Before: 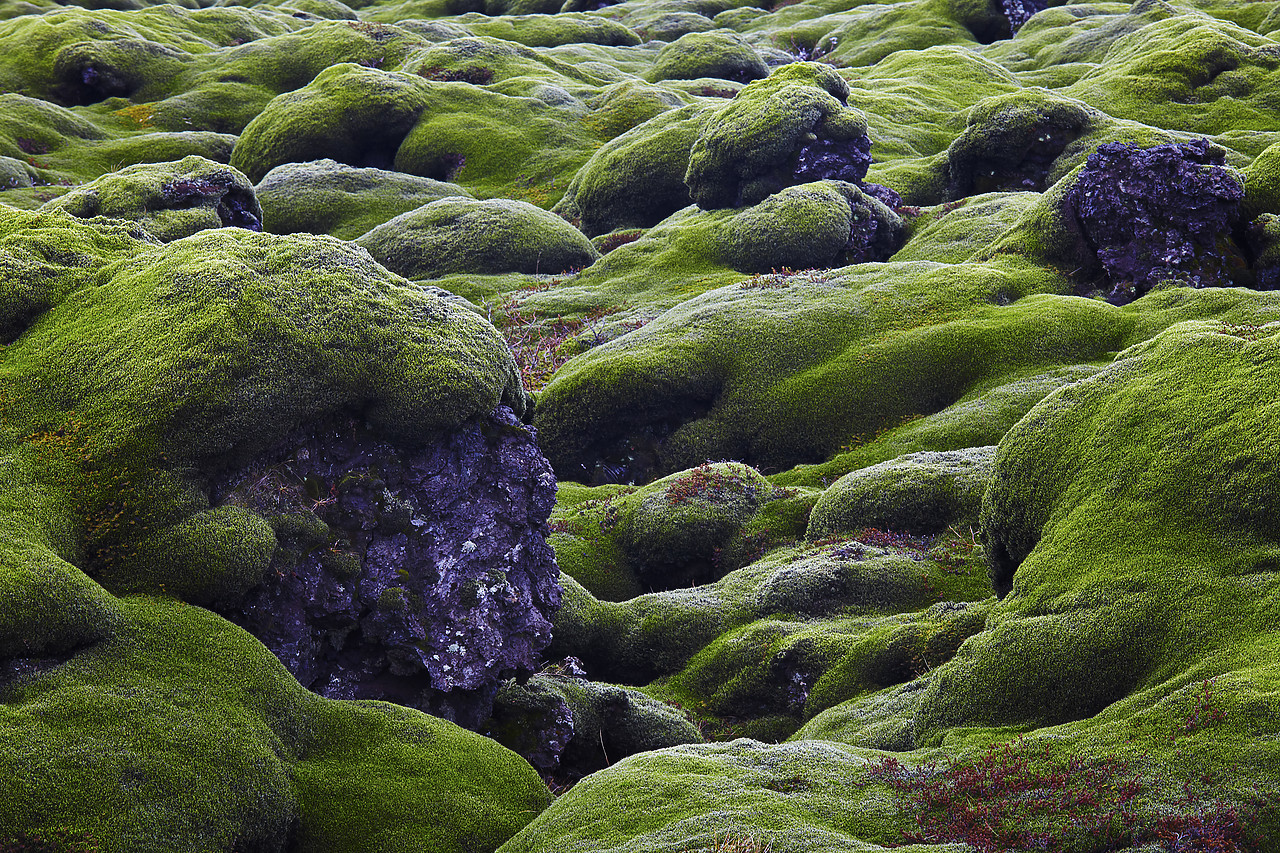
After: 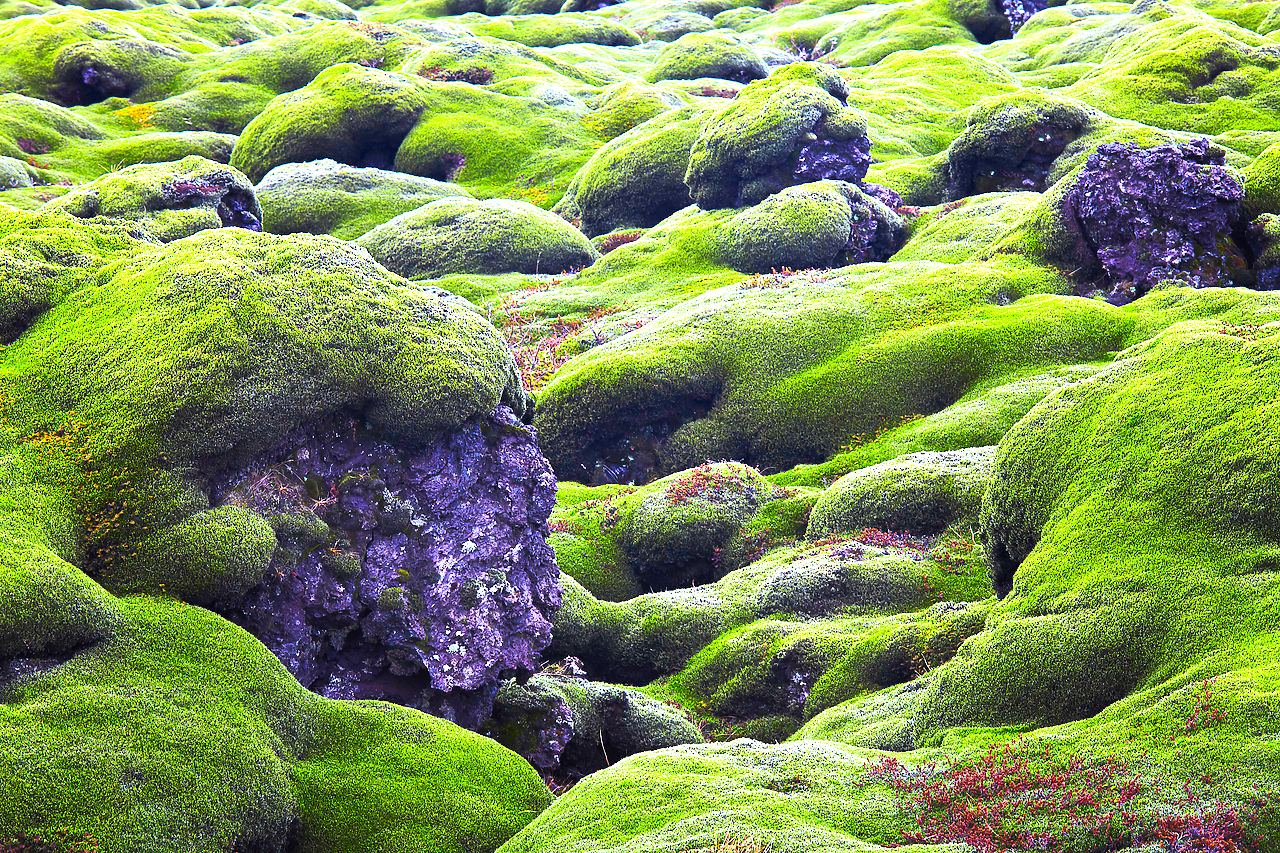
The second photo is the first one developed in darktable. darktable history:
exposure: exposure 1.144 EV, compensate exposure bias true, compensate highlight preservation false
contrast brightness saturation: contrast 0.2, brightness 0.161, saturation 0.222
